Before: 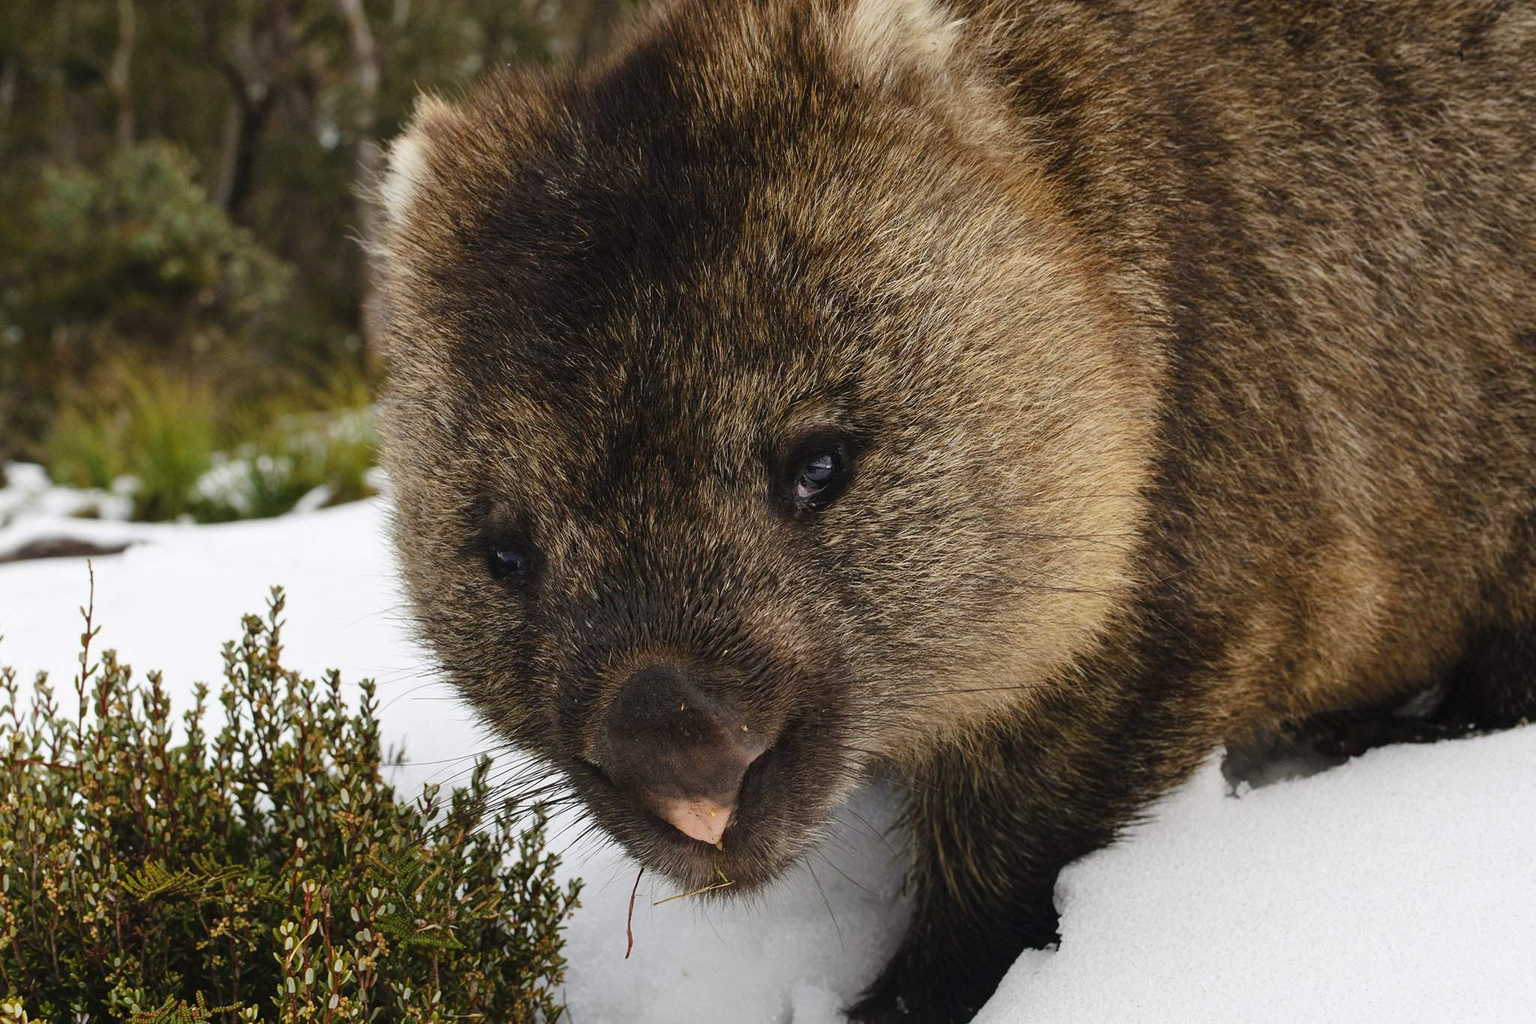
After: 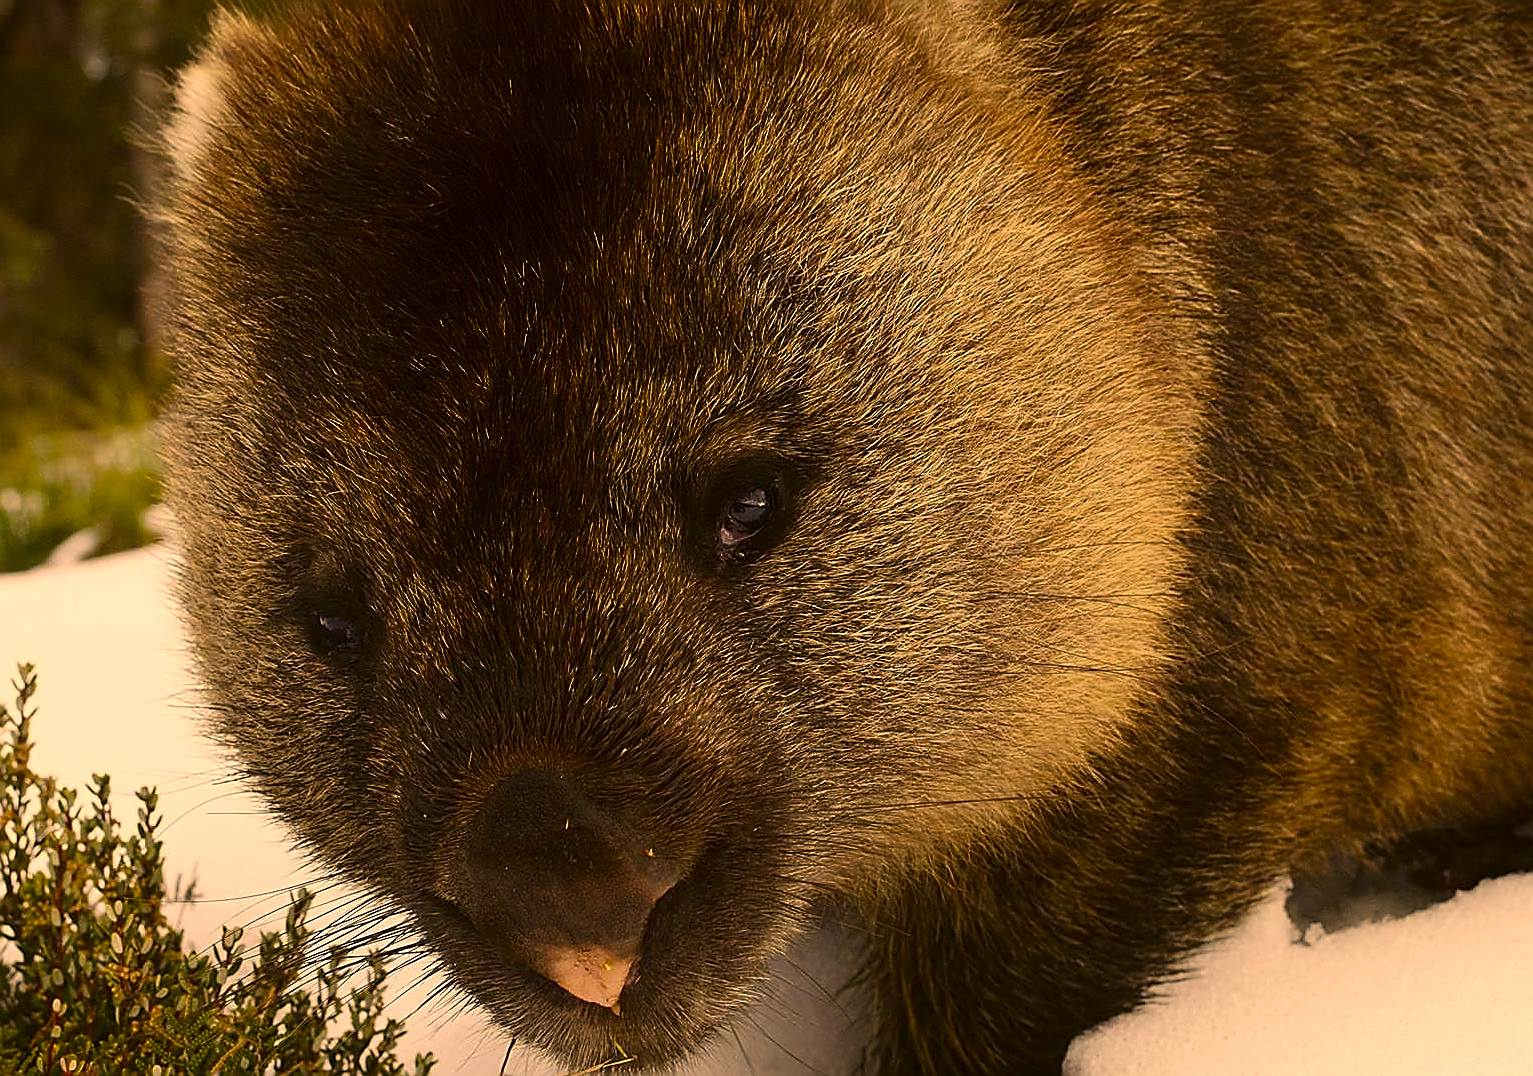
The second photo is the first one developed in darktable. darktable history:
shadows and highlights: shadows -70, highlights 35, soften with gaussian
sharpen: radius 1.4, amount 1.25, threshold 0.7
color correction: highlights a* 17.94, highlights b* 35.39, shadows a* 1.48, shadows b* 6.42, saturation 1.01
crop: left 16.768%, top 8.653%, right 8.362%, bottom 12.485%
